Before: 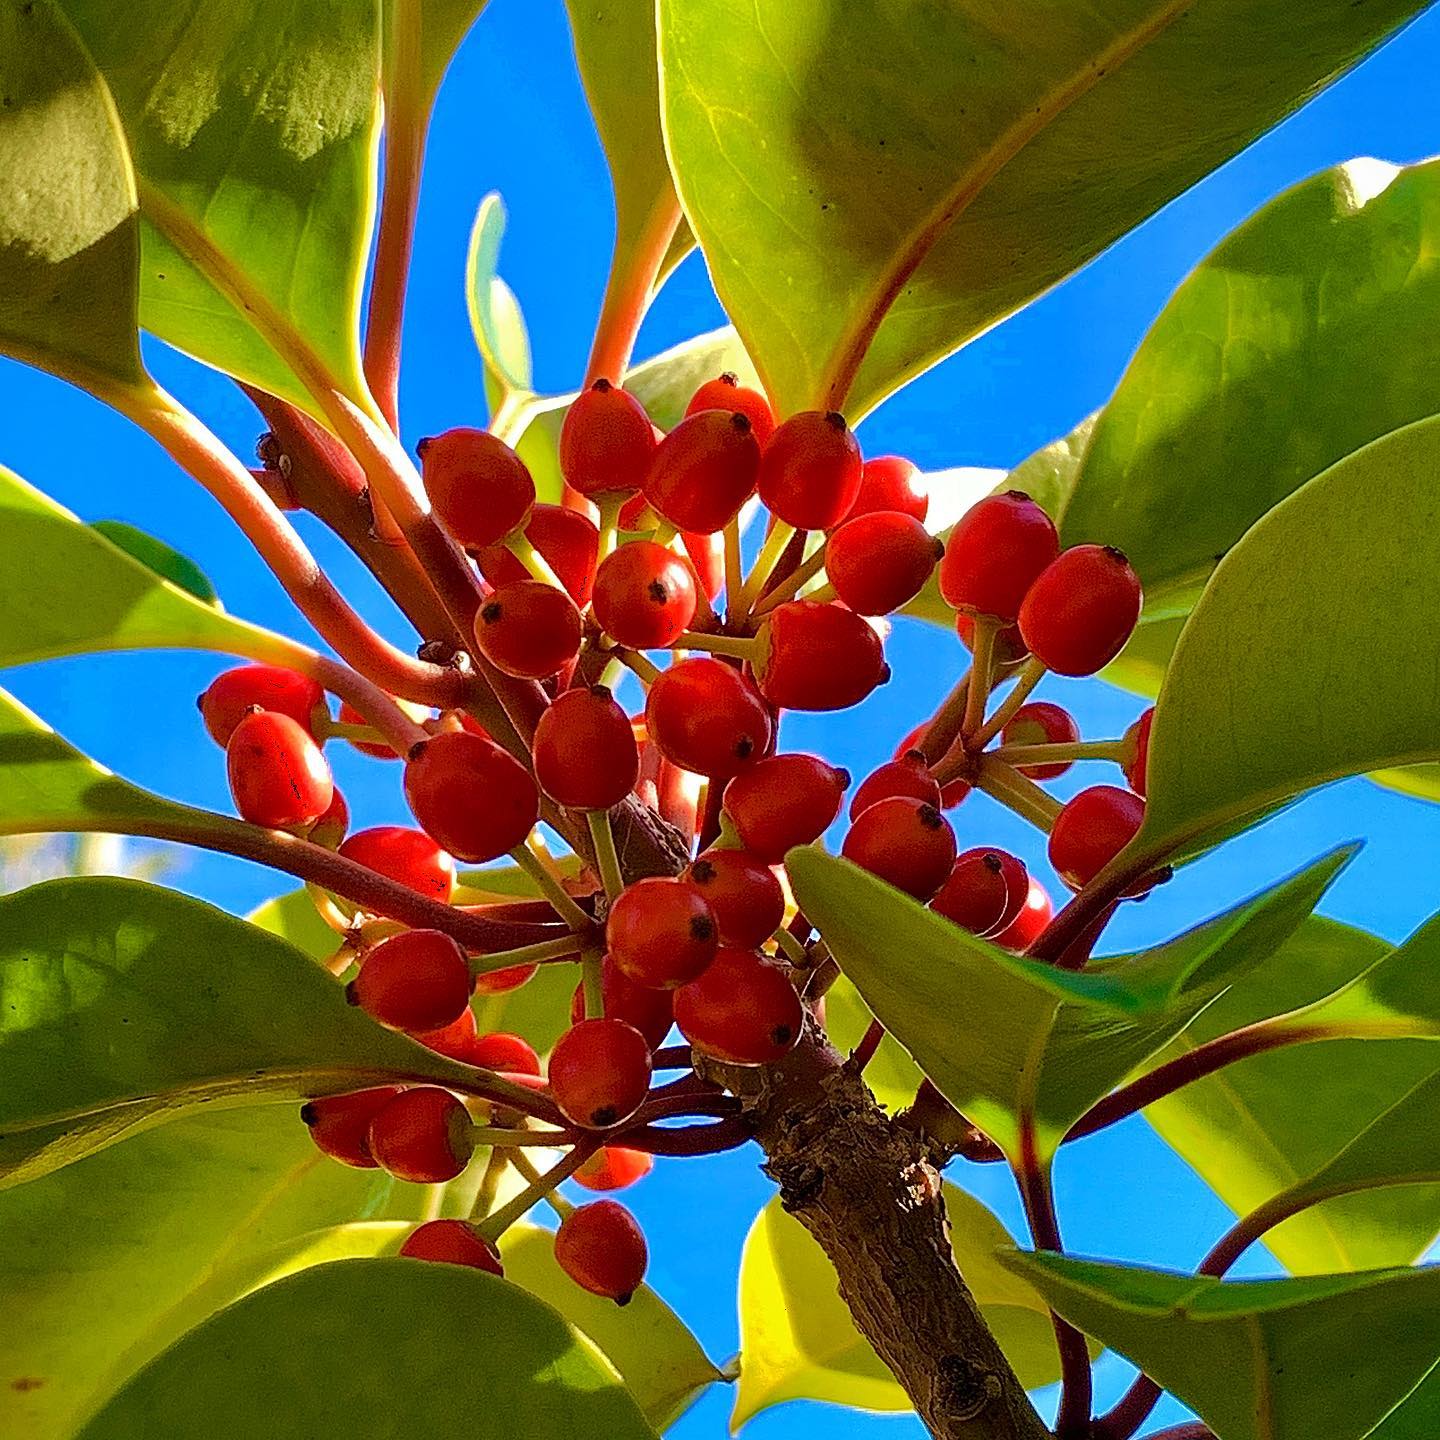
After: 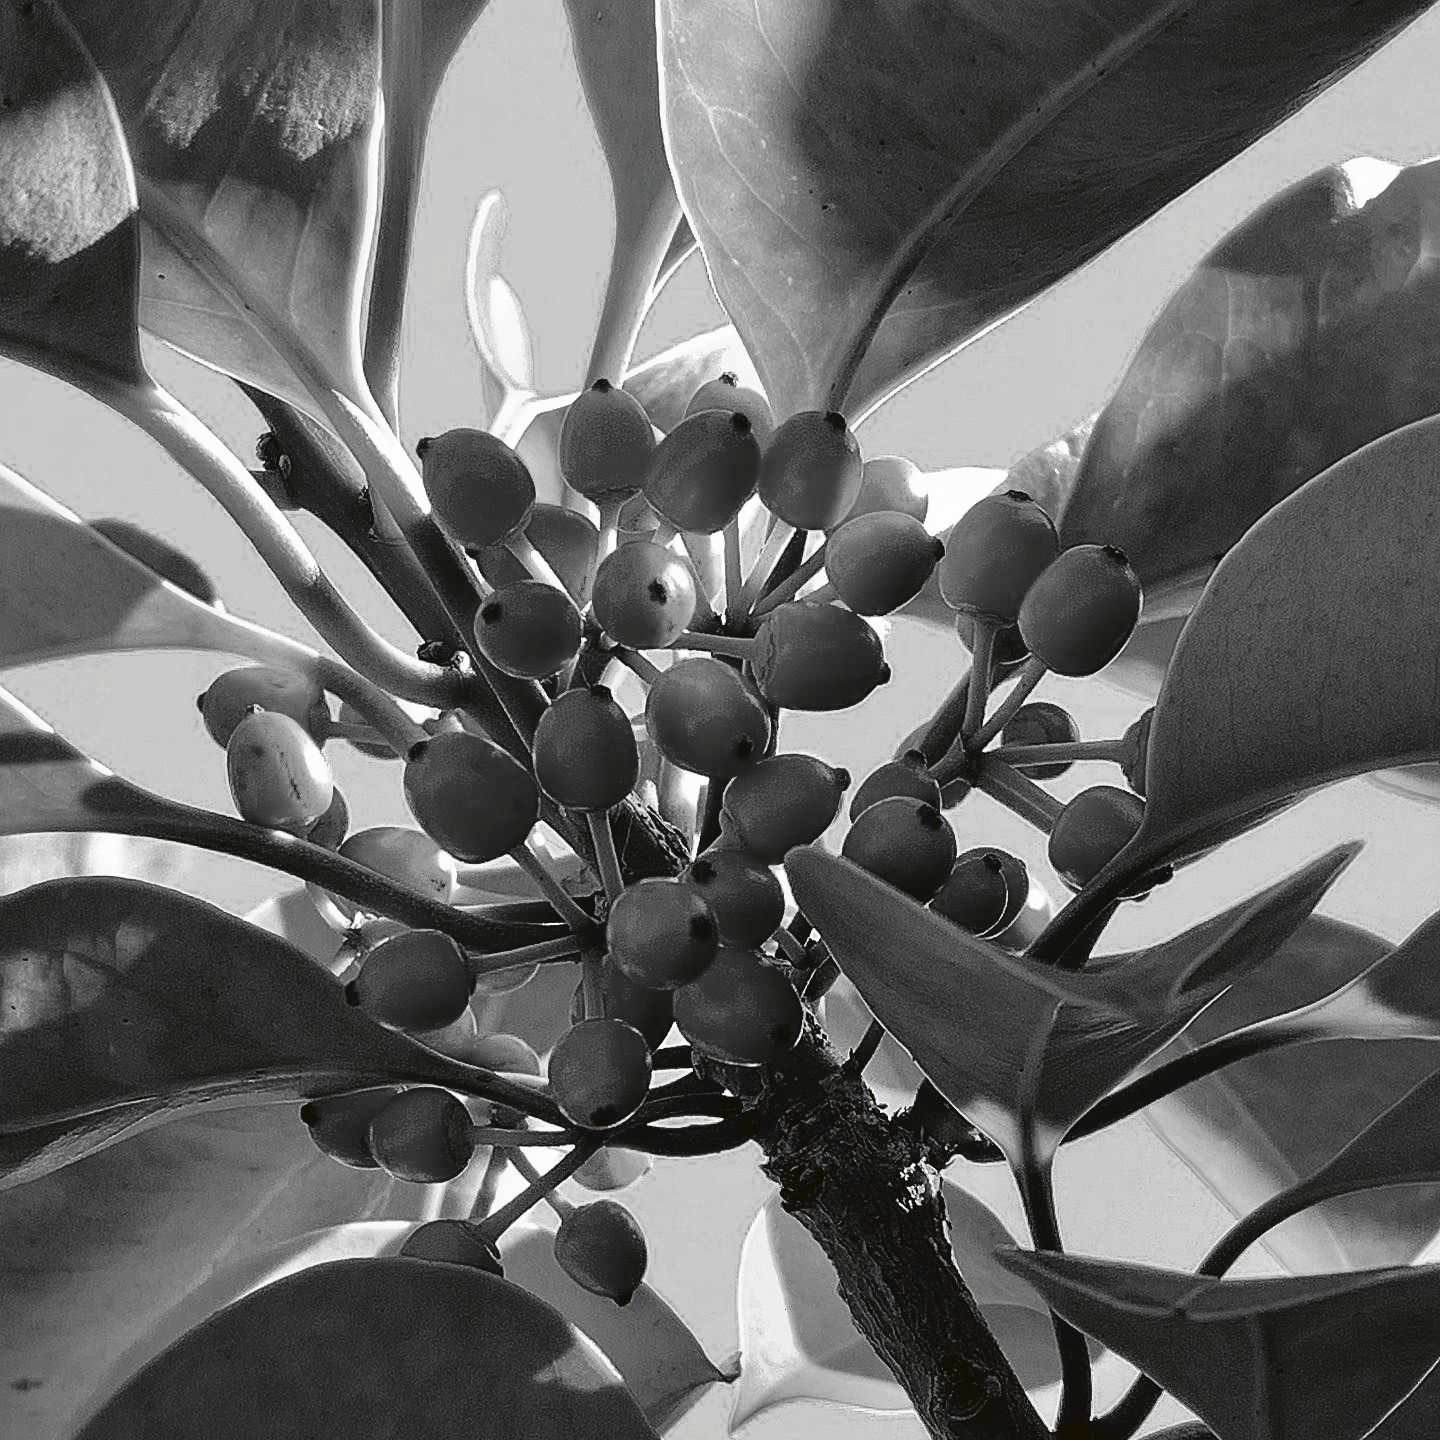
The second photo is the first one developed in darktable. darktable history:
tone curve: curves: ch0 [(0, 0) (0.003, 0.047) (0.011, 0.047) (0.025, 0.047) (0.044, 0.049) (0.069, 0.051) (0.1, 0.062) (0.136, 0.086) (0.177, 0.125) (0.224, 0.178) (0.277, 0.246) (0.335, 0.324) (0.399, 0.407) (0.468, 0.48) (0.543, 0.57) (0.623, 0.675) (0.709, 0.772) (0.801, 0.876) (0.898, 0.963) (1, 1)], preserve colors none
color look up table: target L [93.75, 90.94, 84.2, 85.27, 78.43, 70.23, 47.64, 49.64, 42.78, 30.01, 17.06, 200.09, 81.69, 79.52, 71.47, 70.73, 61.96, 59.92, 54.76, 59.41, 36.85, 24.42, 23.22, 21.4, 96.54, 88.12, 87.41, 78.43, 66.62, 74.05, 67.37, 81.33, 66.62, 52.41, 49.9, 73.31, 38.24, 33.74, 7.247, 16.59, 89.53, 85.27, 78.43, 79.52, 74.42, 59.15, 52.8, 45.09, 24.42], target a [-0.003, -0.003, 0, -0.002, 0, 0.001, 0, 0, 0, 0.001, 0, 0, 0.001, 0.001, 0, 0.001, 0.001, 0.001, 0, 0.001, 0.001, 0, 0.001, 0.001, -0.002, 0 ×9, 0.001, 0, 0, 0.001, -0.359, 0, -0.003, -0.002, 0, 0.001, 0, 0.001, 0, 0.001, 0], target b [0.025, 0.025, 0.002, 0.024, 0.002, -0.005, 0, 0, 0, -0.004, -0.001, 0, 0.001, -0.006, 0.001, -0.005, -0.005, -0.005, 0, -0.005, -0.004, -0.001, -0.004, -0.004, 0.025, 0.001, 0.001, 0.002, 0.001, 0.001, 0.001, 0.002, 0.001, 0, -0.005, 0.001, 0, -0.004, 4.428, -0.002, 0.025, 0.024, 0.002, -0.006, 0.001, -0.005, 0, -0.004, -0.001], num patches 49
